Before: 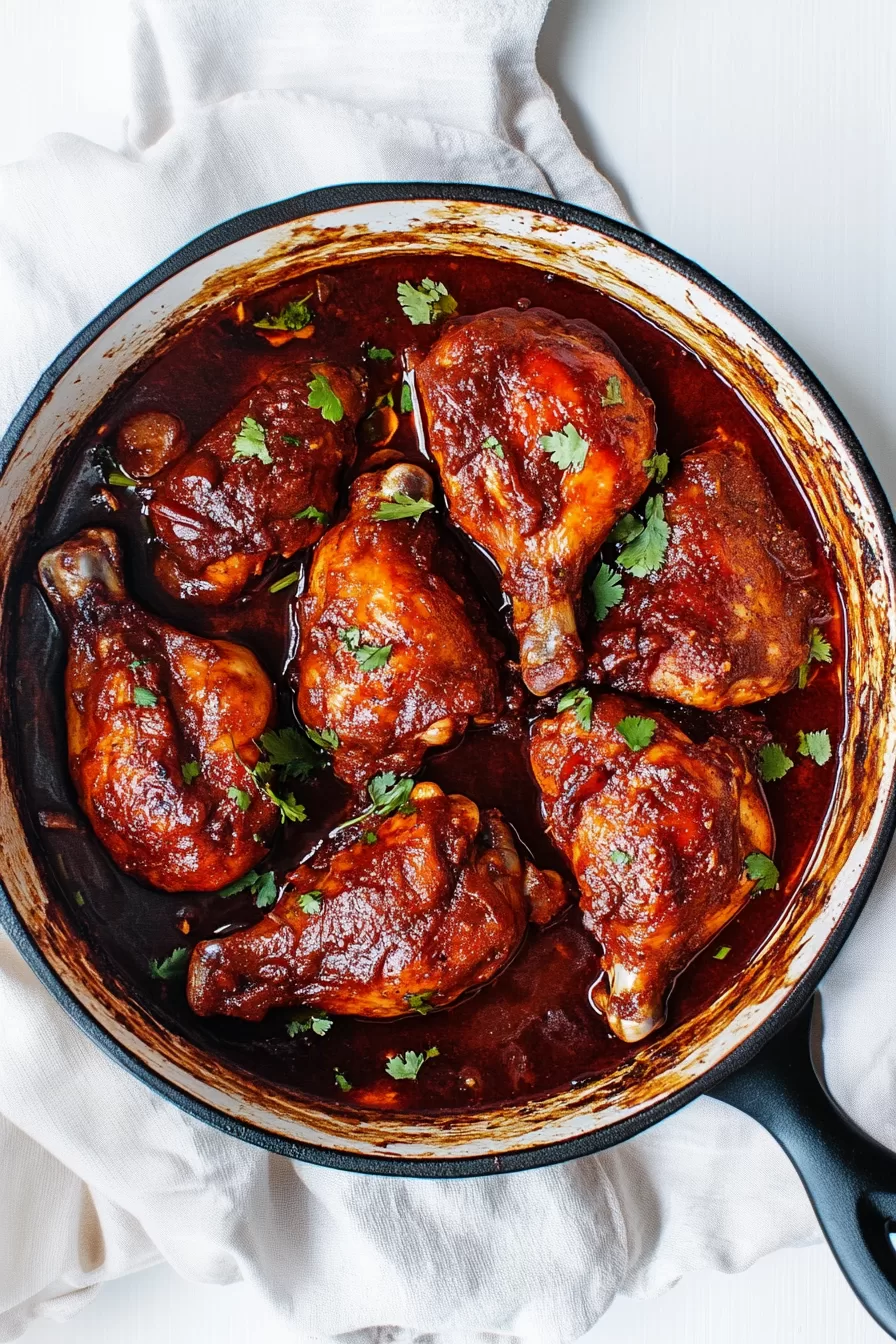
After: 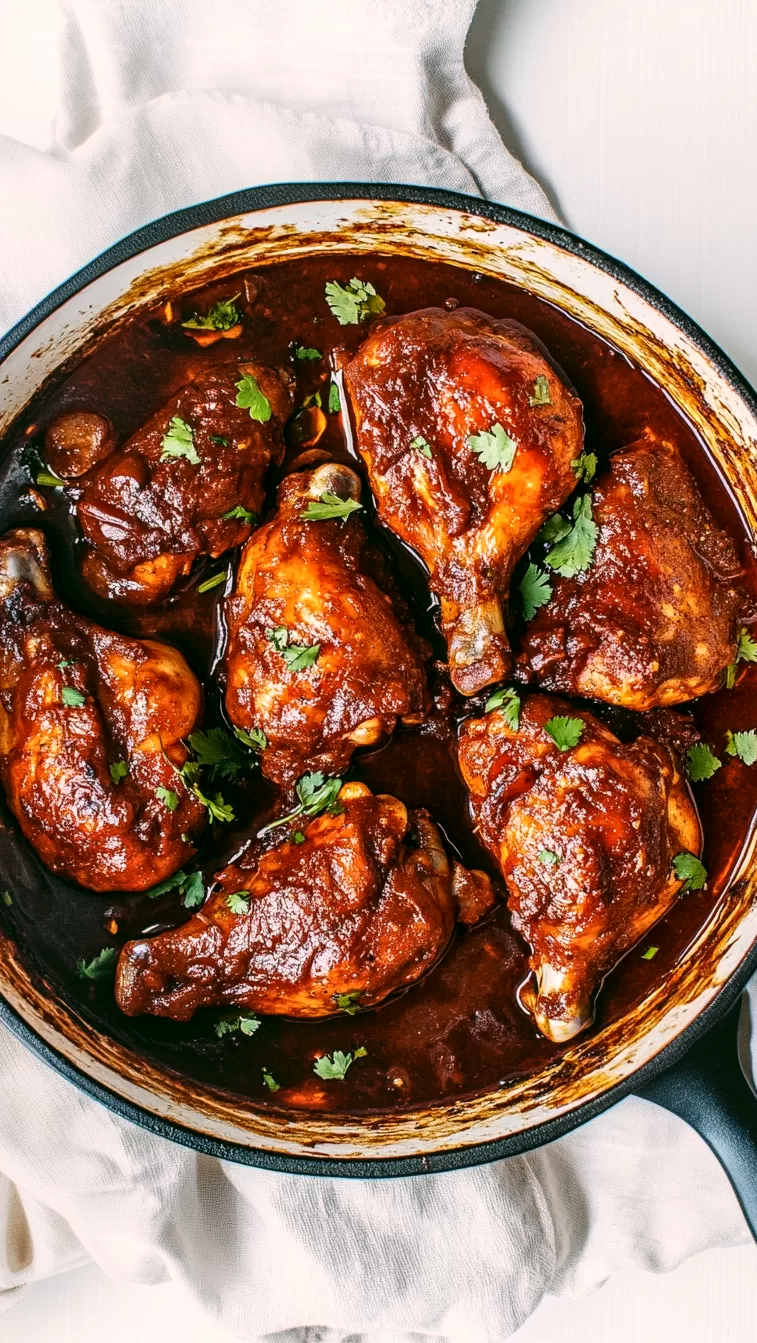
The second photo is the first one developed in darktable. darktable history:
color correction: highlights a* 4.62, highlights b* 4.94, shadows a* -7.63, shadows b* 4.89
crop: left 8.084%, right 7.415%
contrast brightness saturation: contrast 0.15, brightness 0.051
local contrast: on, module defaults
